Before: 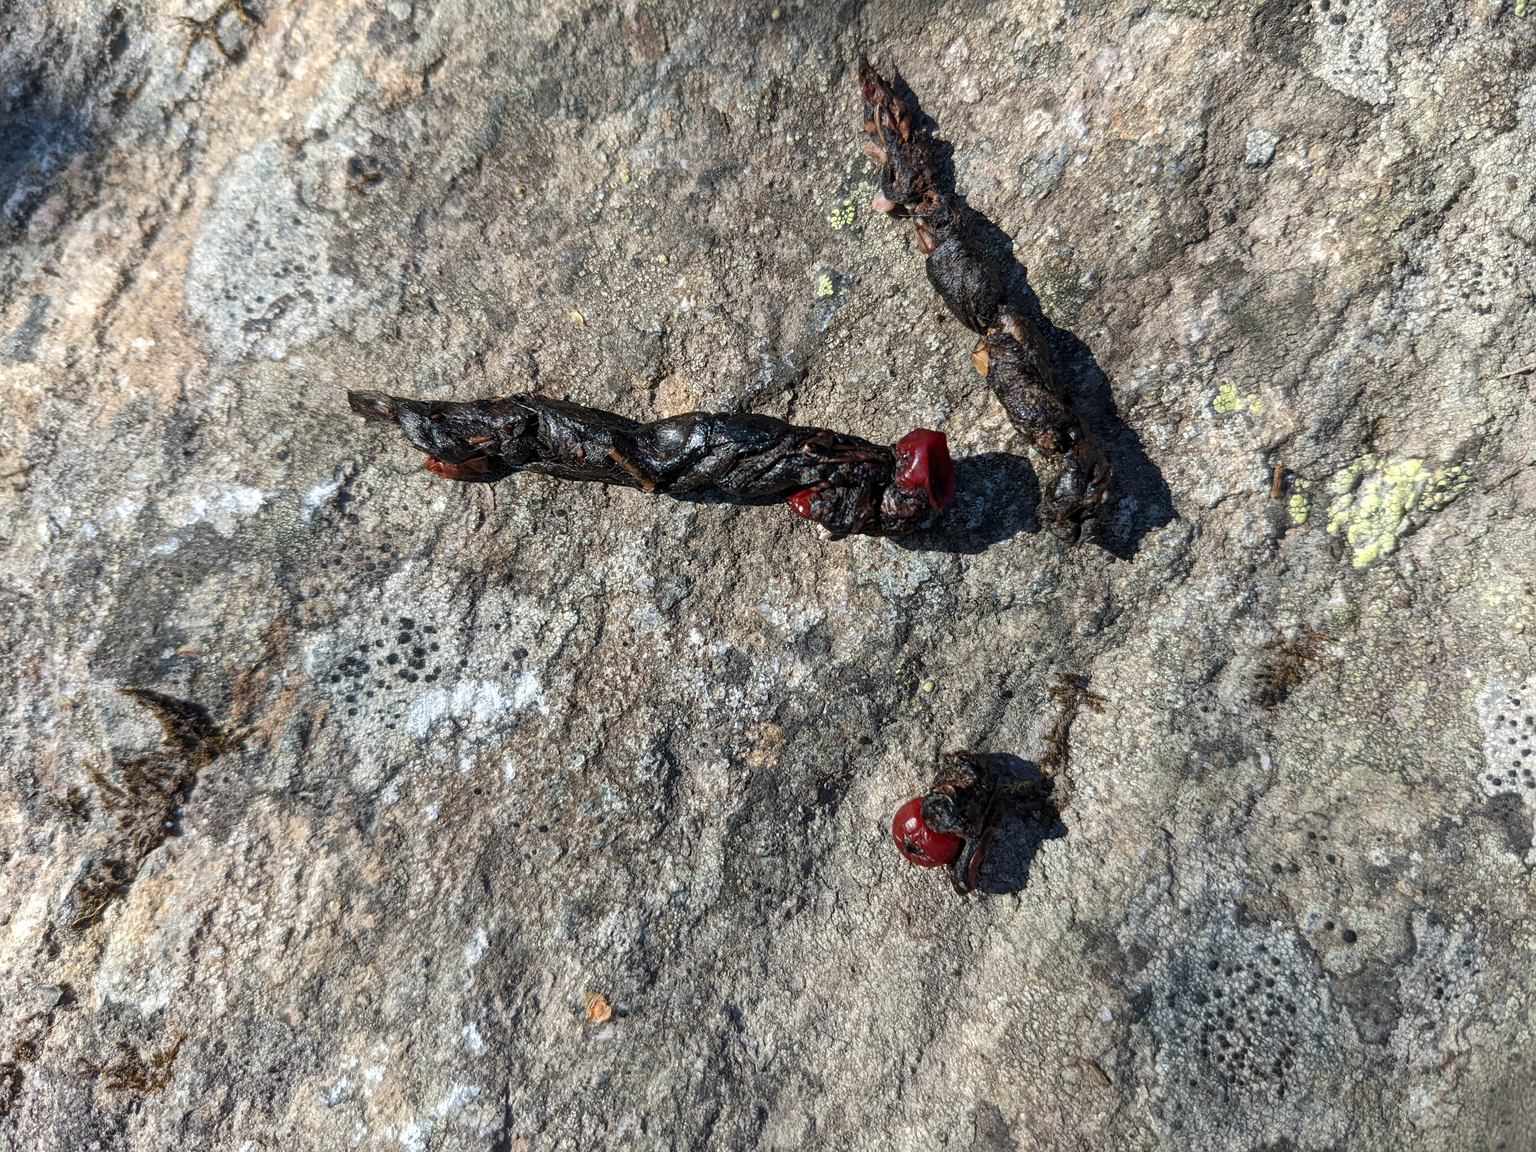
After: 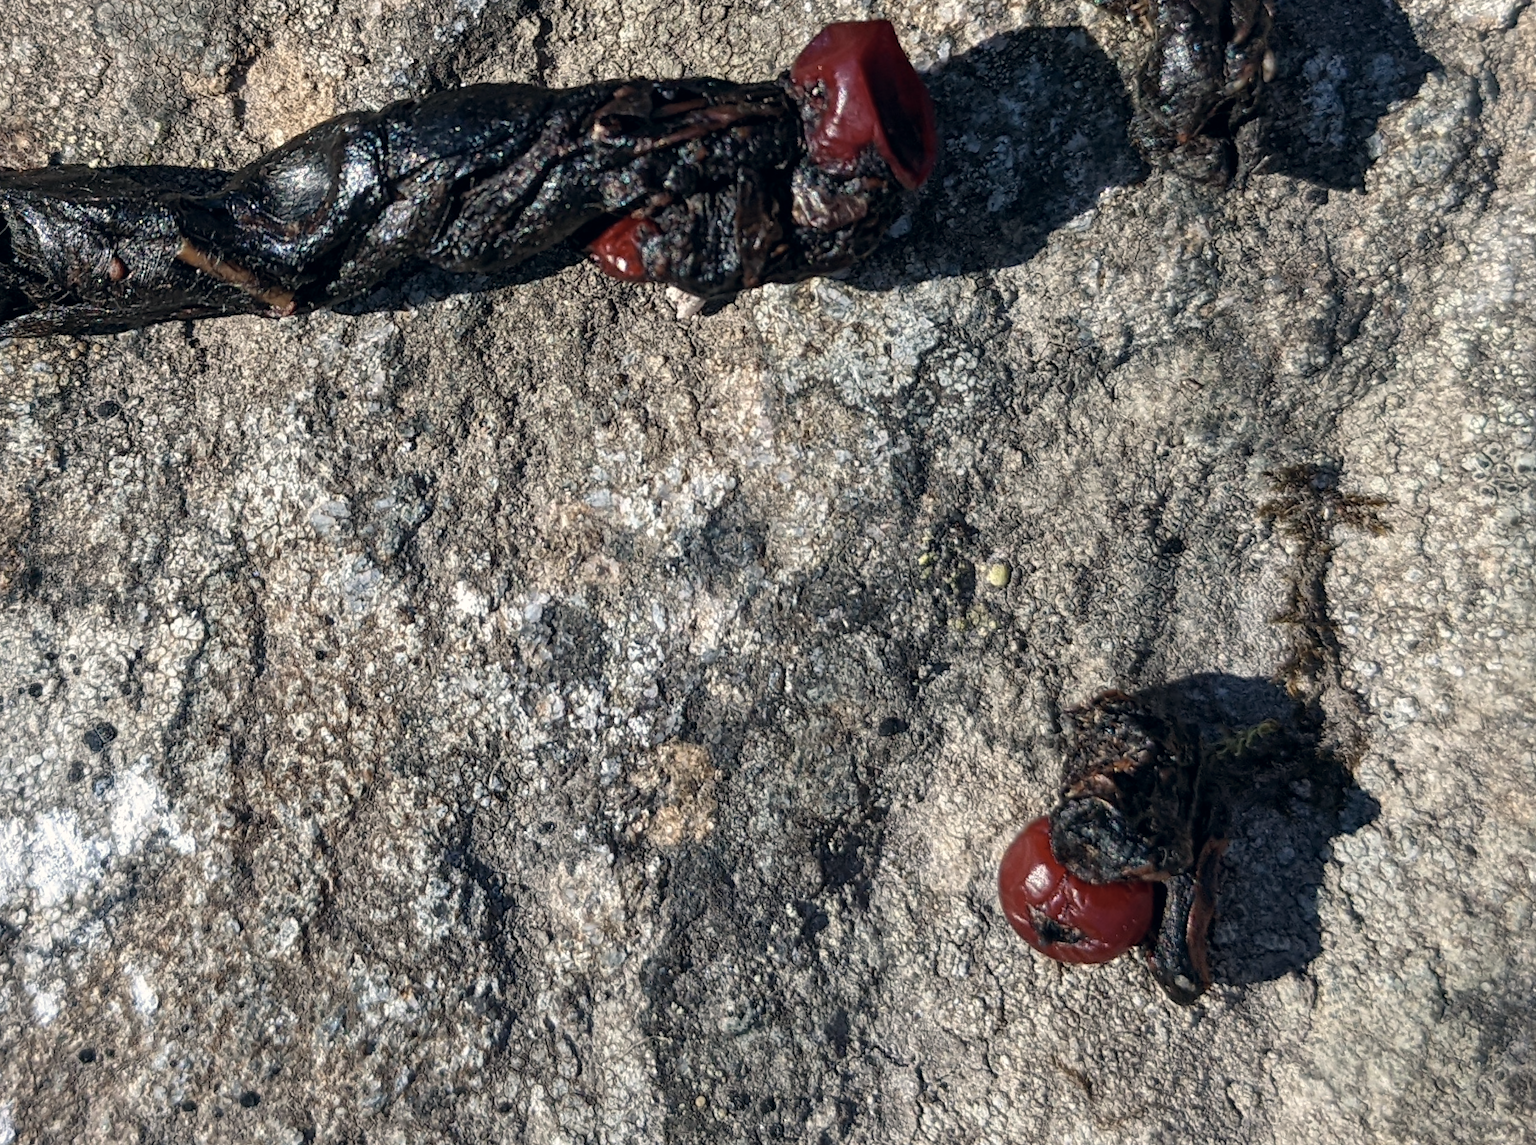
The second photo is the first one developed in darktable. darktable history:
crop: left 31.379%, top 24.658%, right 20.326%, bottom 6.628%
white balance: emerald 1
color correction: highlights a* 2.75, highlights b* 5, shadows a* -2.04, shadows b* -4.84, saturation 0.8
rotate and perspective: rotation -14.8°, crop left 0.1, crop right 0.903, crop top 0.25, crop bottom 0.748
